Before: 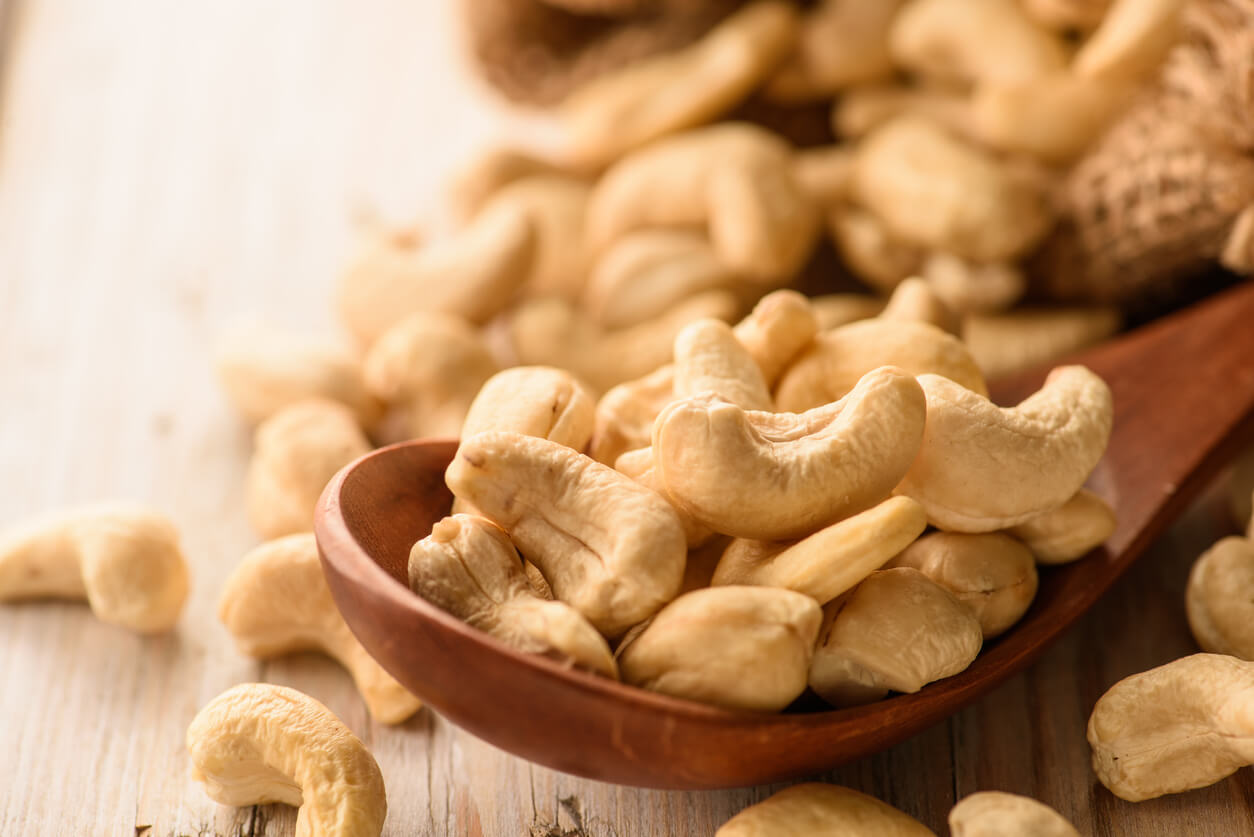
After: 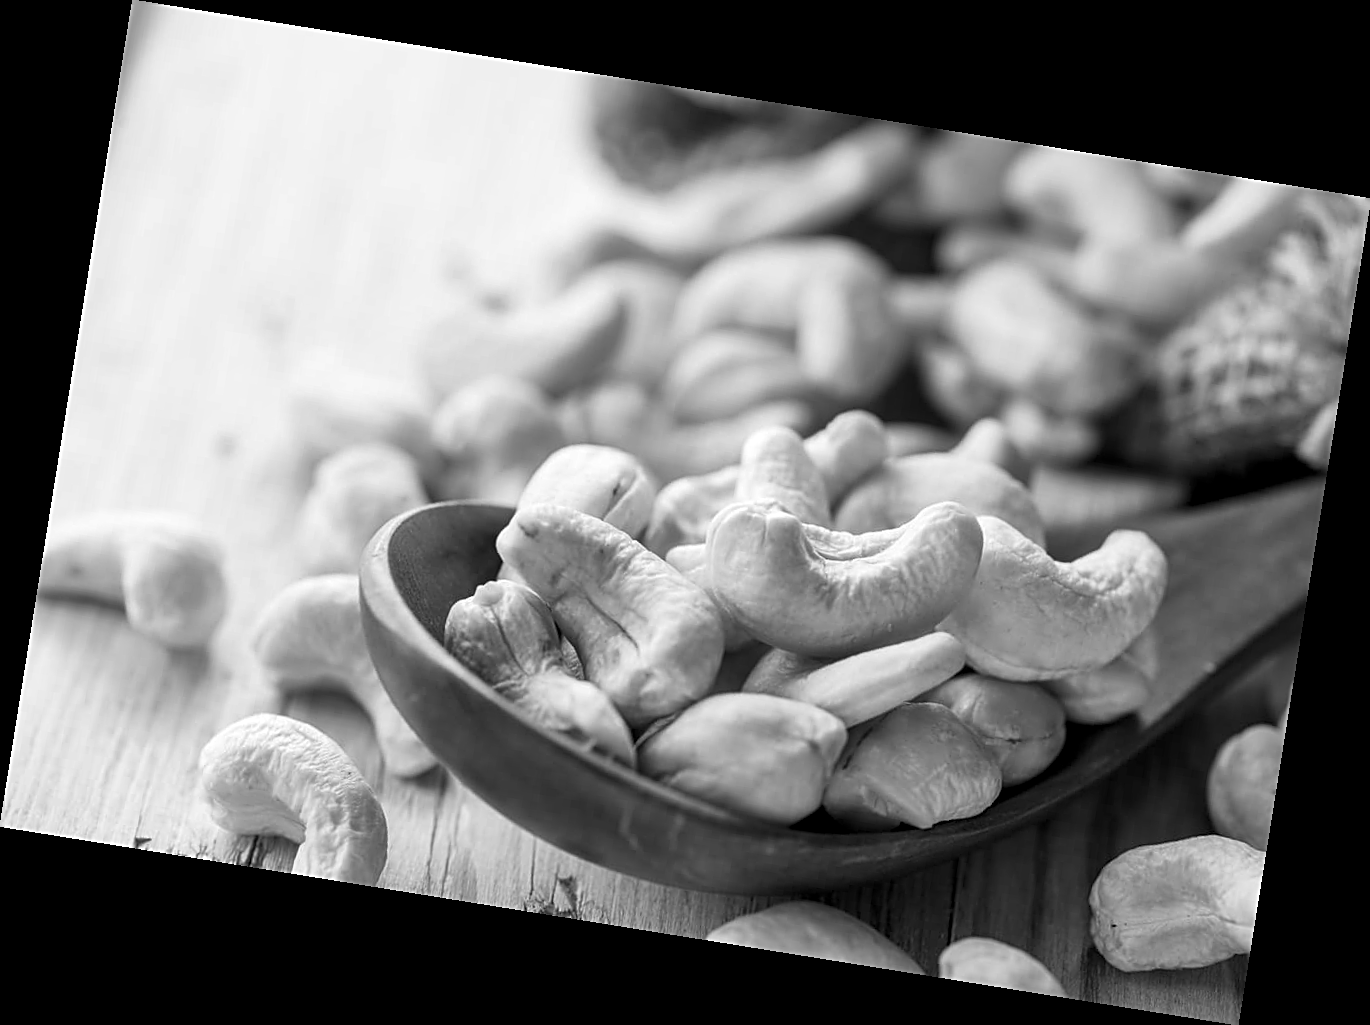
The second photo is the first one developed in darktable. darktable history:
sharpen: on, module defaults
monochrome: on, module defaults
local contrast: mode bilateral grid, contrast 20, coarseness 50, detail 148%, midtone range 0.2
color correction: highlights a* 10.32, highlights b* 14.66, shadows a* -9.59, shadows b* -15.02
rotate and perspective: rotation 9.12°, automatic cropping off
